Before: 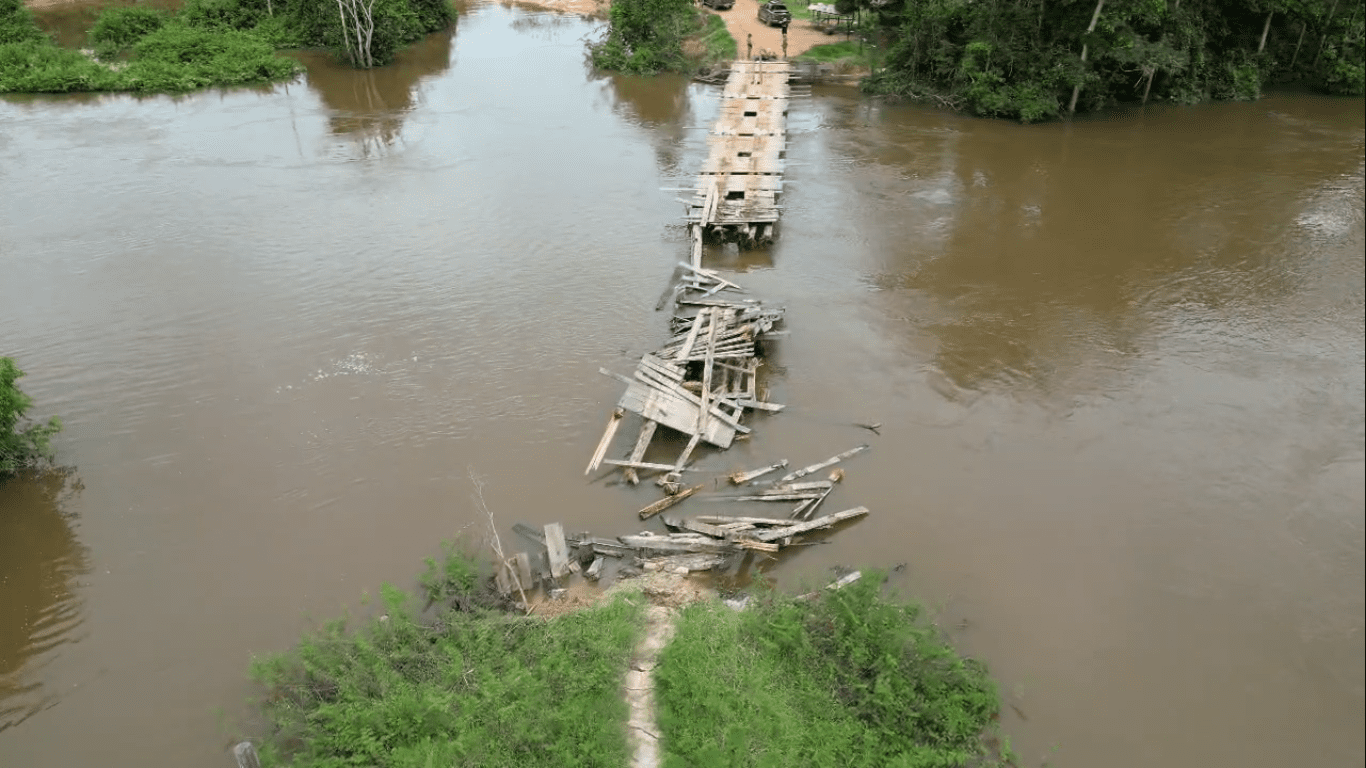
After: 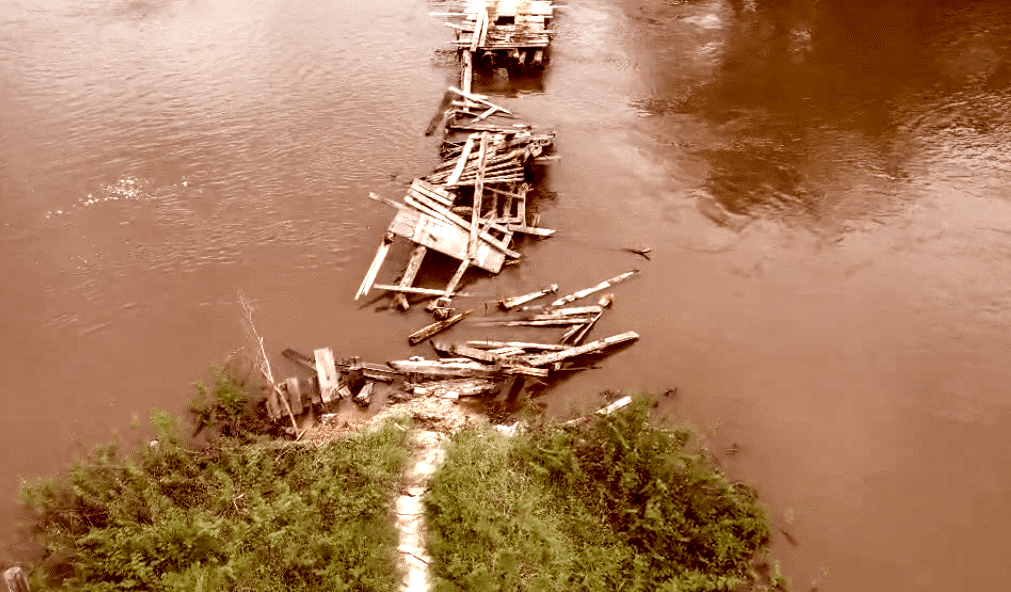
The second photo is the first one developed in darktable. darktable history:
rgb curve: mode RGB, independent channels
color correction: highlights a* 9.03, highlights b* 8.71, shadows a* 40, shadows b* 40, saturation 0.8
crop: left 16.871%, top 22.857%, right 9.116%
color zones: curves: ch0 [(0, 0.5) (0.143, 0.5) (0.286, 0.5) (0.429, 0.5) (0.62, 0.489) (0.714, 0.445) (0.844, 0.496) (1, 0.5)]; ch1 [(0, 0.5) (0.143, 0.5) (0.286, 0.5) (0.429, 0.5) (0.571, 0.5) (0.714, 0.523) (0.857, 0.5) (1, 0.5)]
local contrast: shadows 185%, detail 225%
